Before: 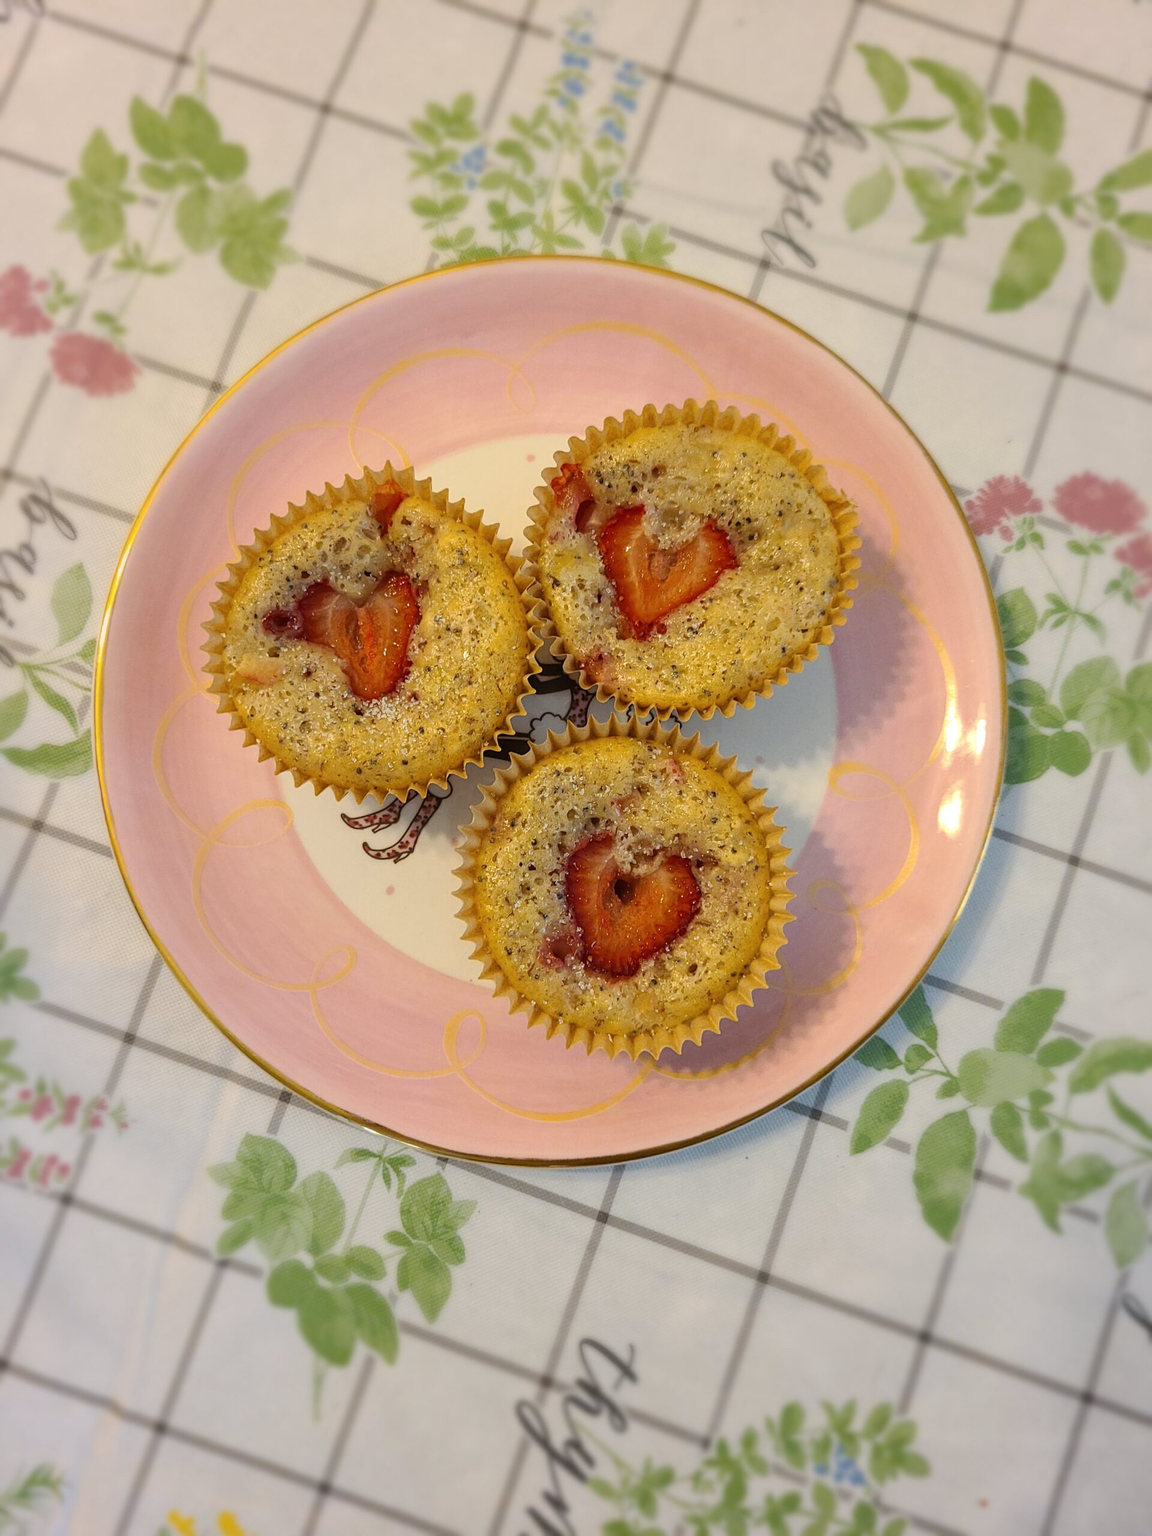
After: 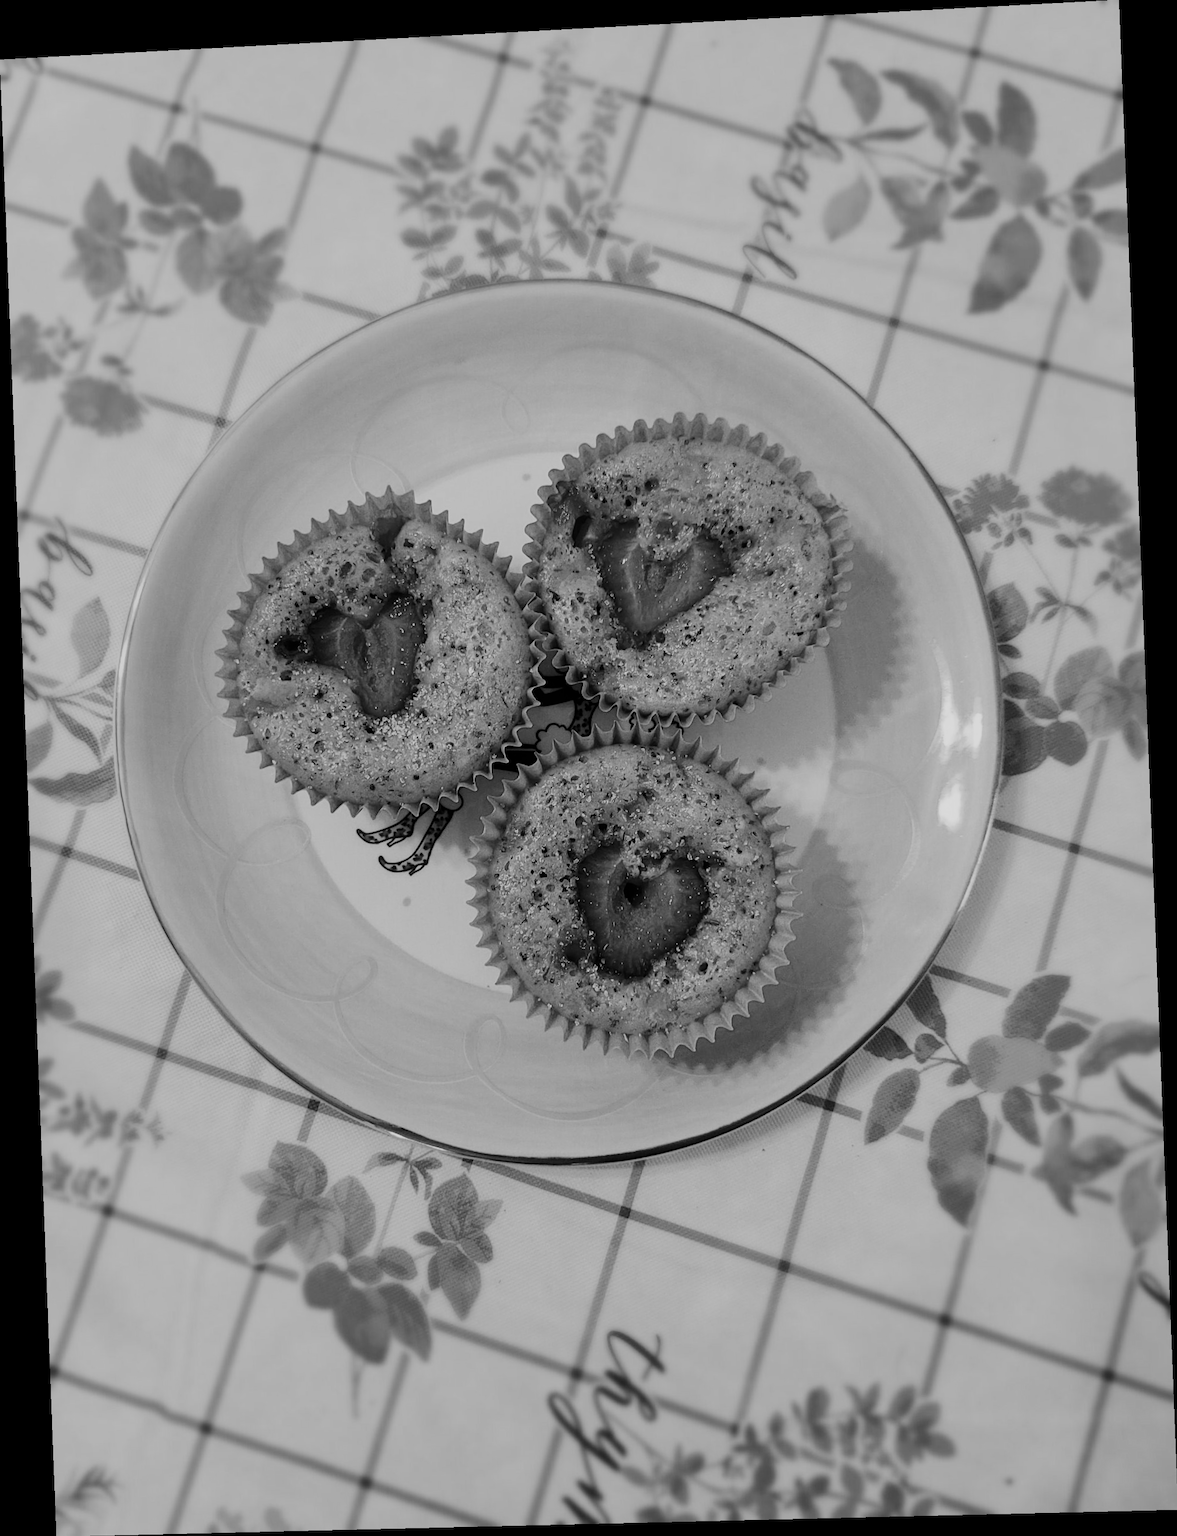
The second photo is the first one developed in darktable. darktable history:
rotate and perspective: rotation -2.22°, lens shift (horizontal) -0.022, automatic cropping off
filmic rgb: black relative exposure -7.65 EV, white relative exposure 4.56 EV, hardness 3.61
color calibration: output gray [0.28, 0.41, 0.31, 0], gray › normalize channels true, illuminant same as pipeline (D50), adaptation XYZ, x 0.346, y 0.359, gamut compression 0
contrast brightness saturation: contrast 0.21, brightness -0.11, saturation 0.21
